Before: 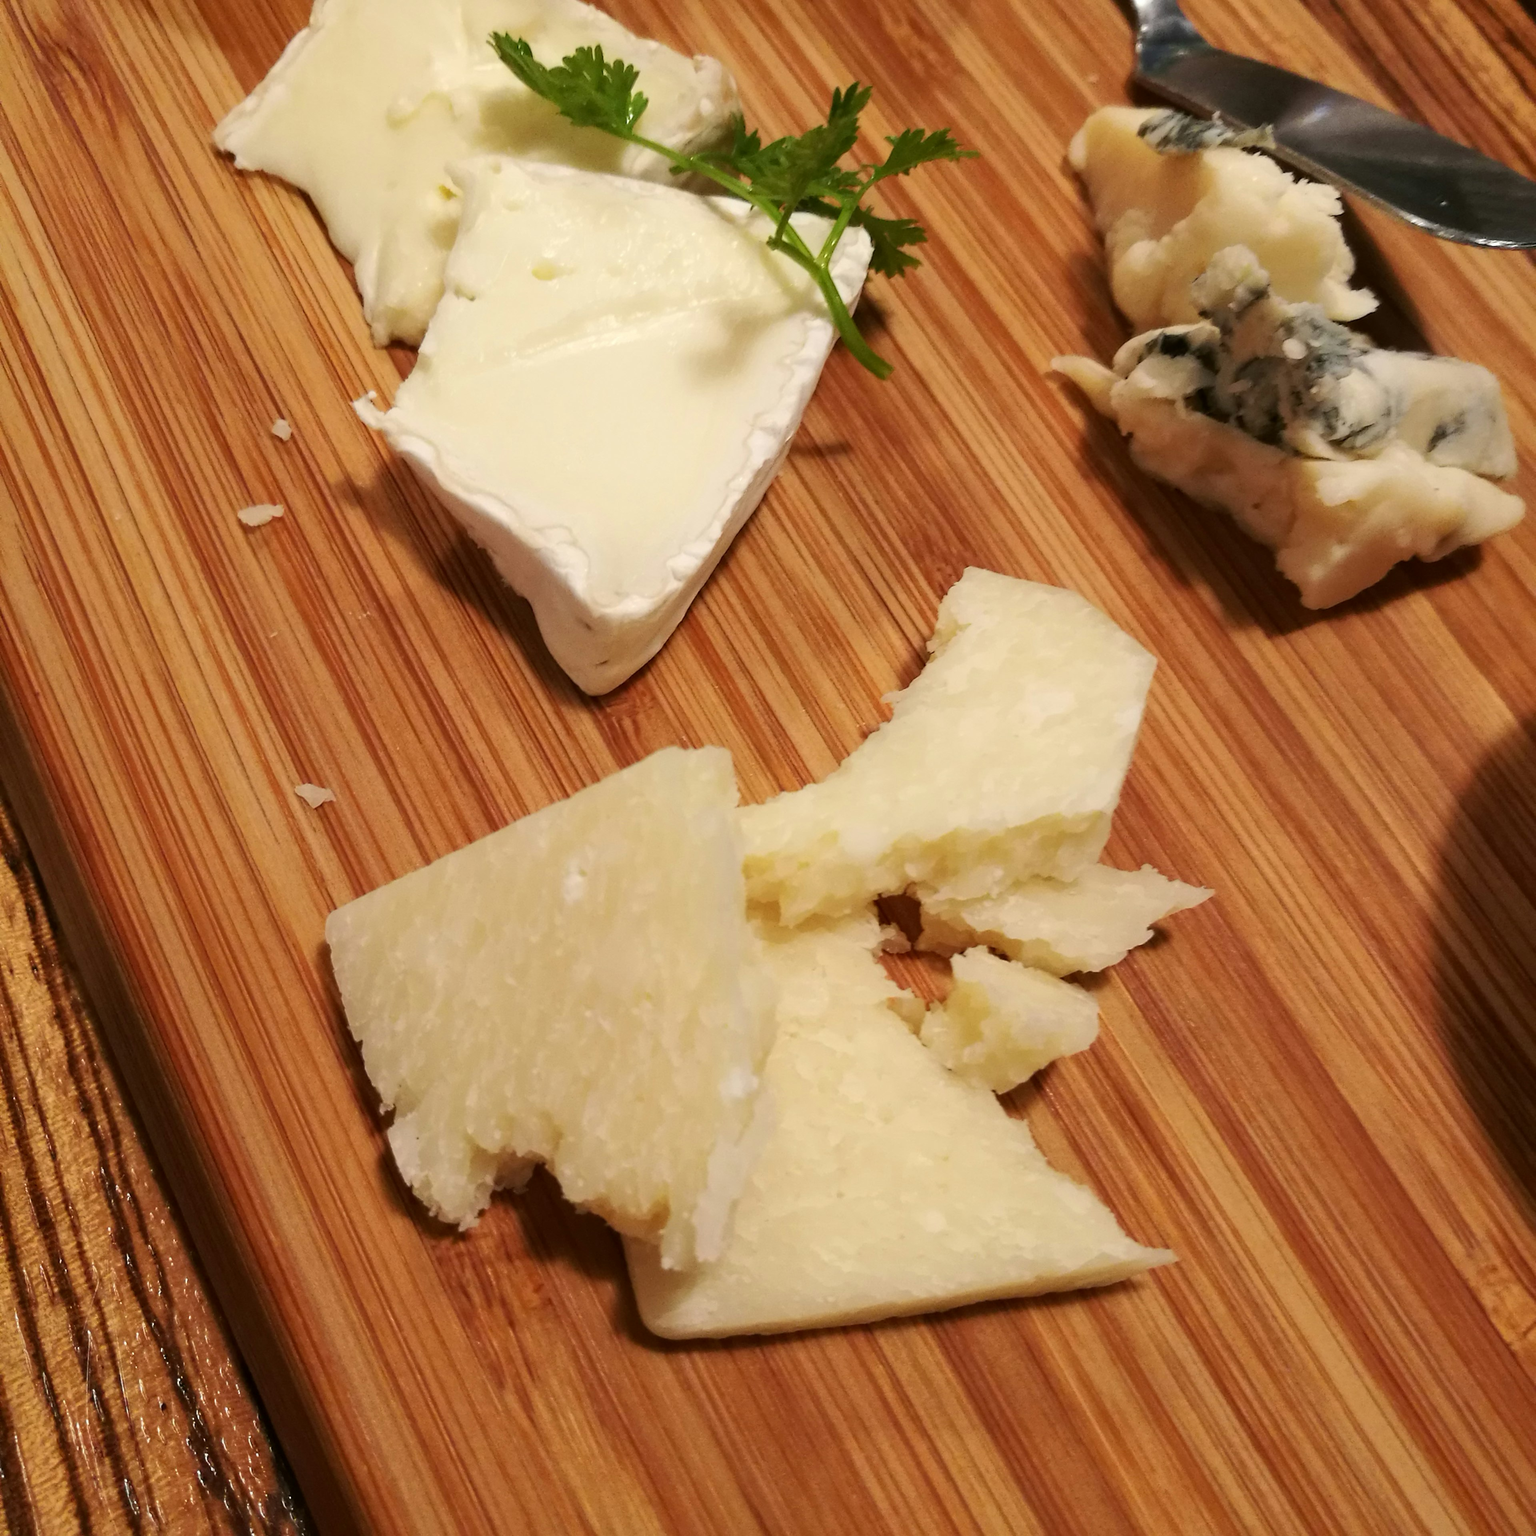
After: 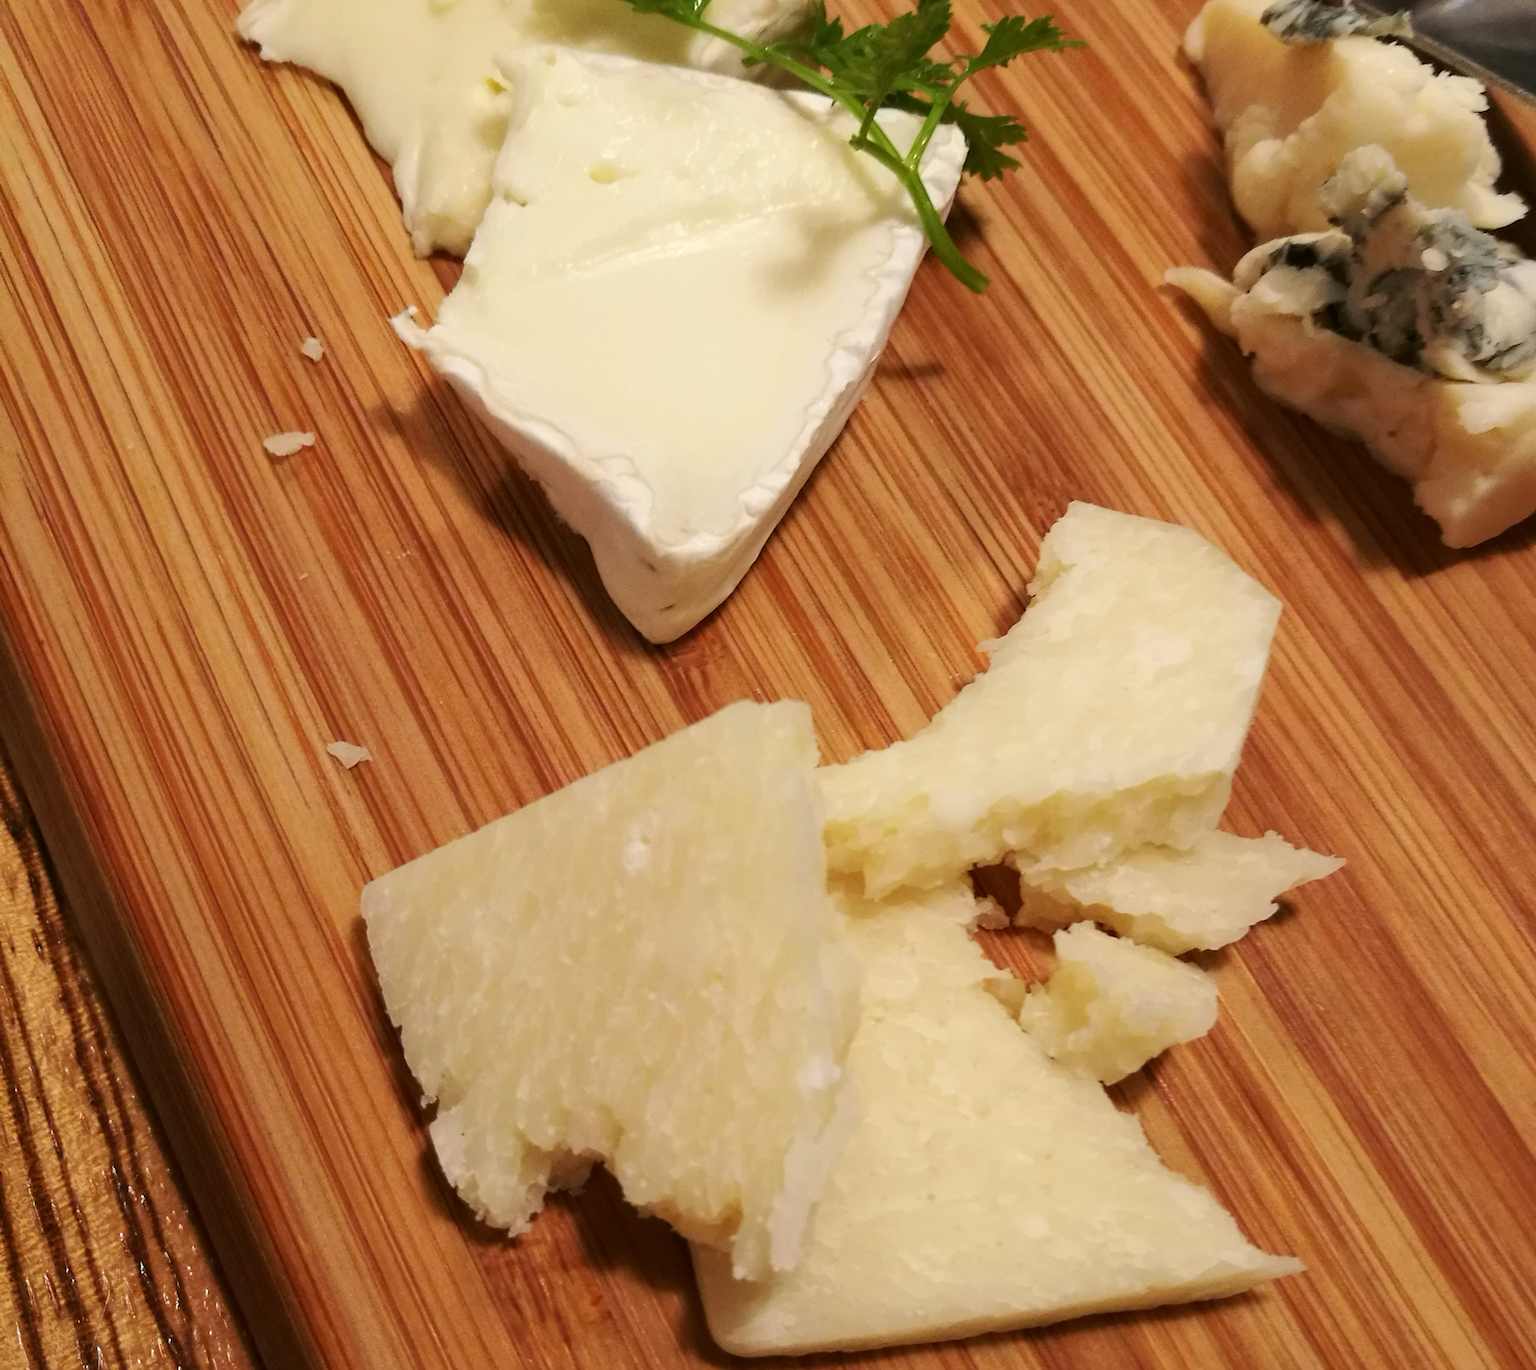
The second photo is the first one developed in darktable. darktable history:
rgb levels: preserve colors max RGB
crop: top 7.49%, right 9.717%, bottom 11.943%
